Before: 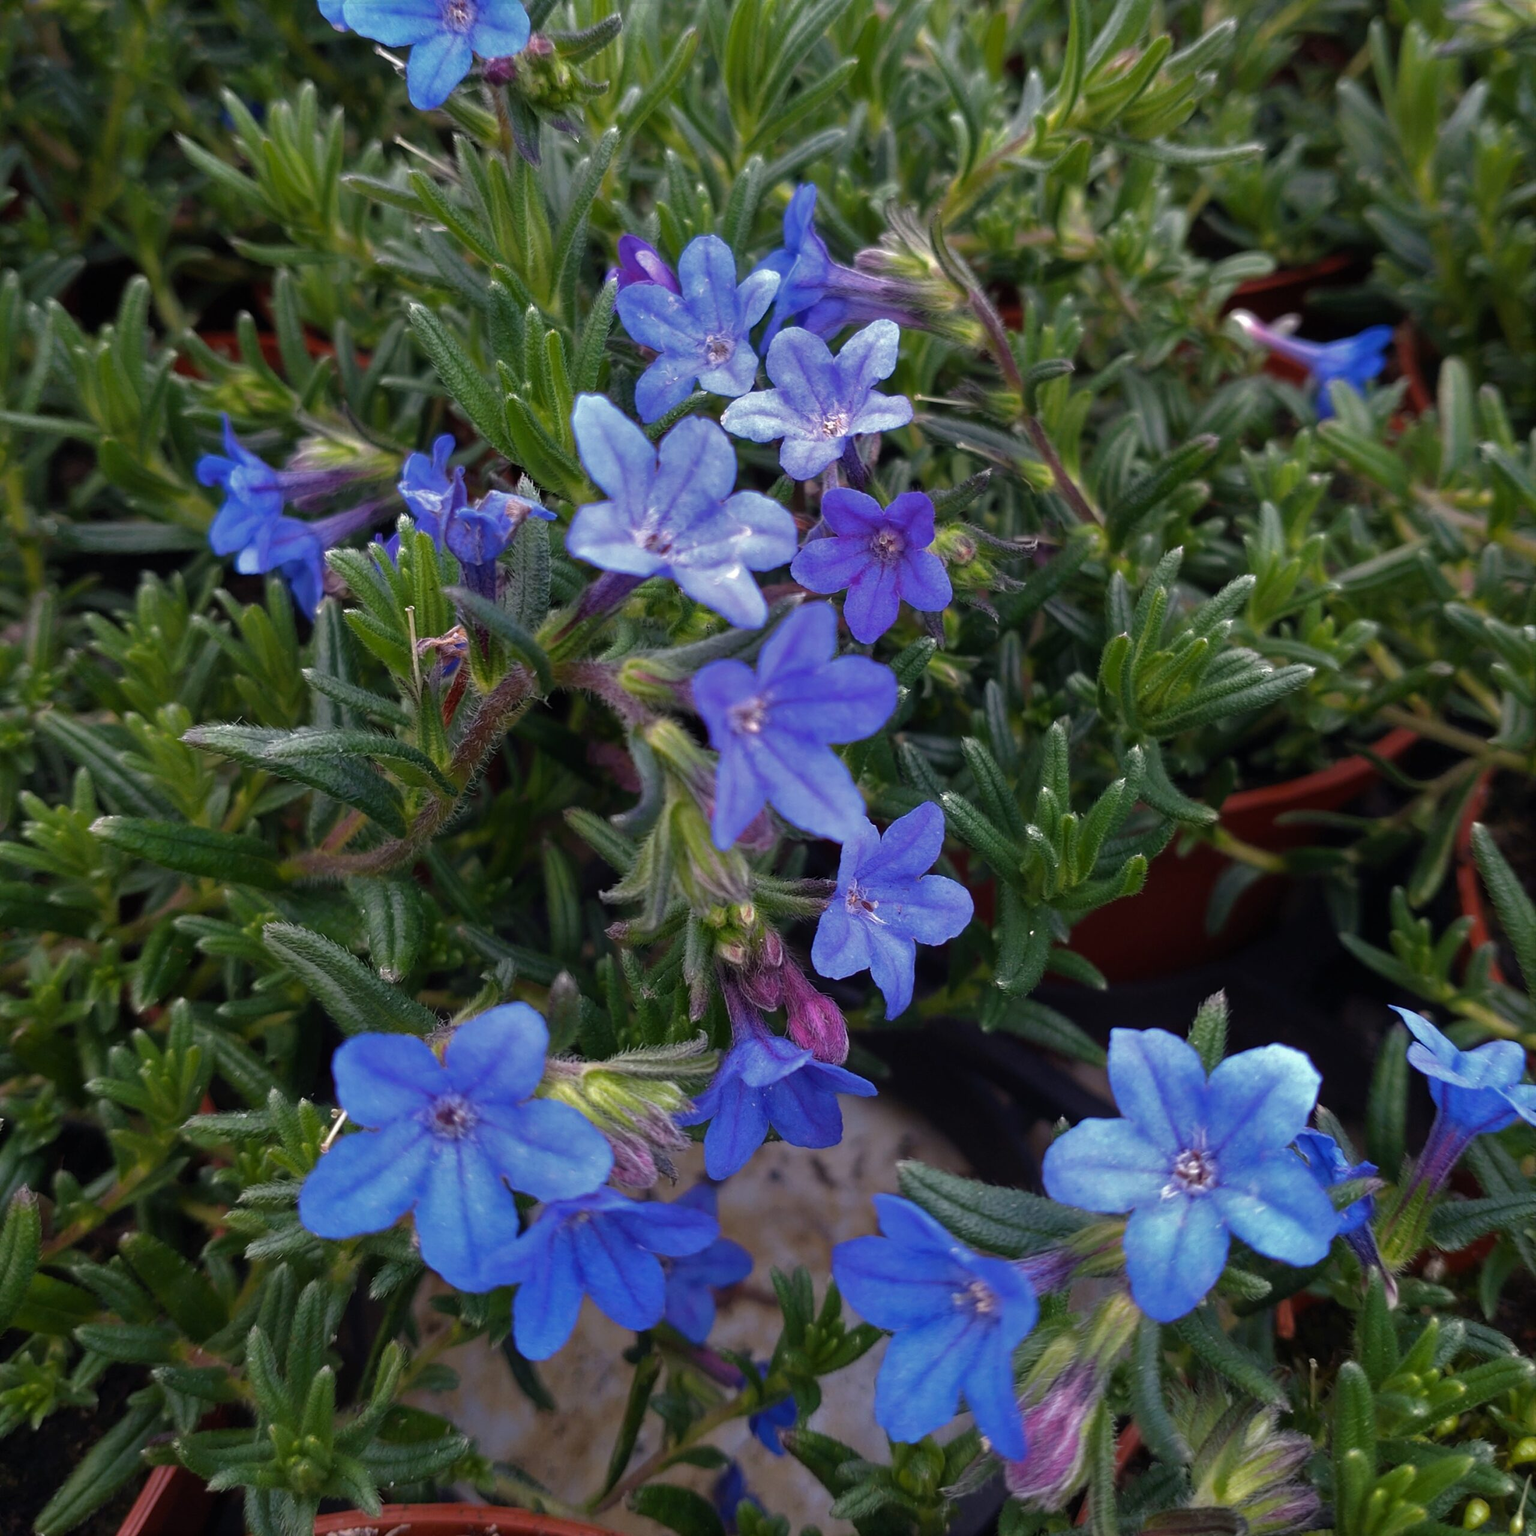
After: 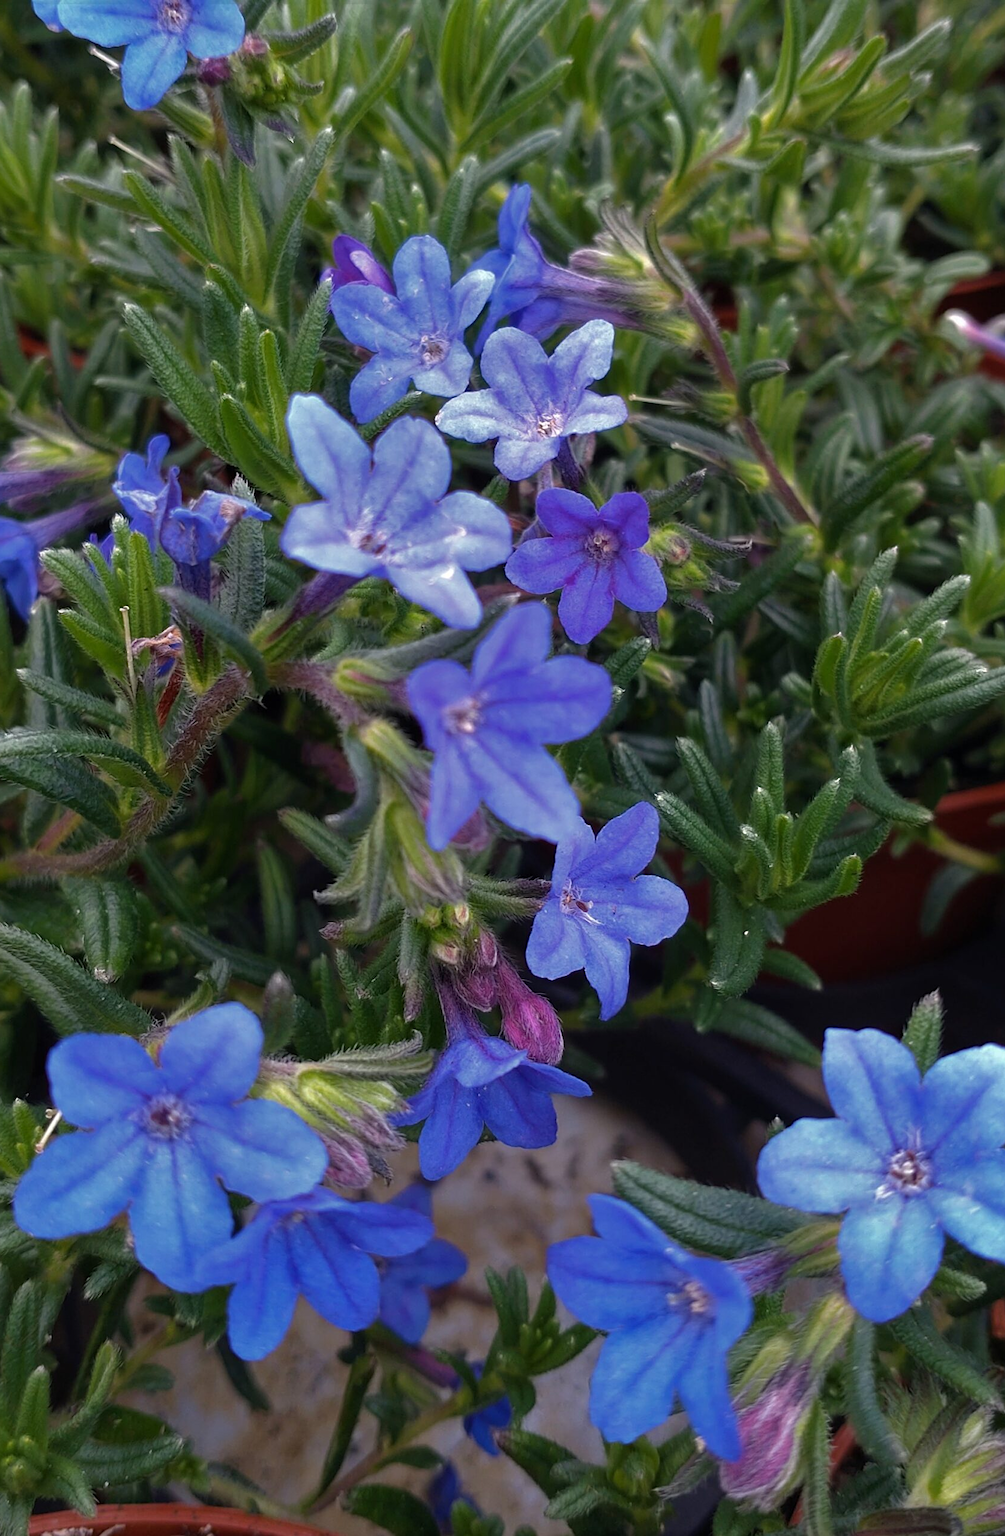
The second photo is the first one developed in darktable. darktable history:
crop and rotate: left 18.598%, right 15.966%
local contrast: mode bilateral grid, contrast 15, coarseness 35, detail 104%, midtone range 0.2
sharpen: amount 0.209
